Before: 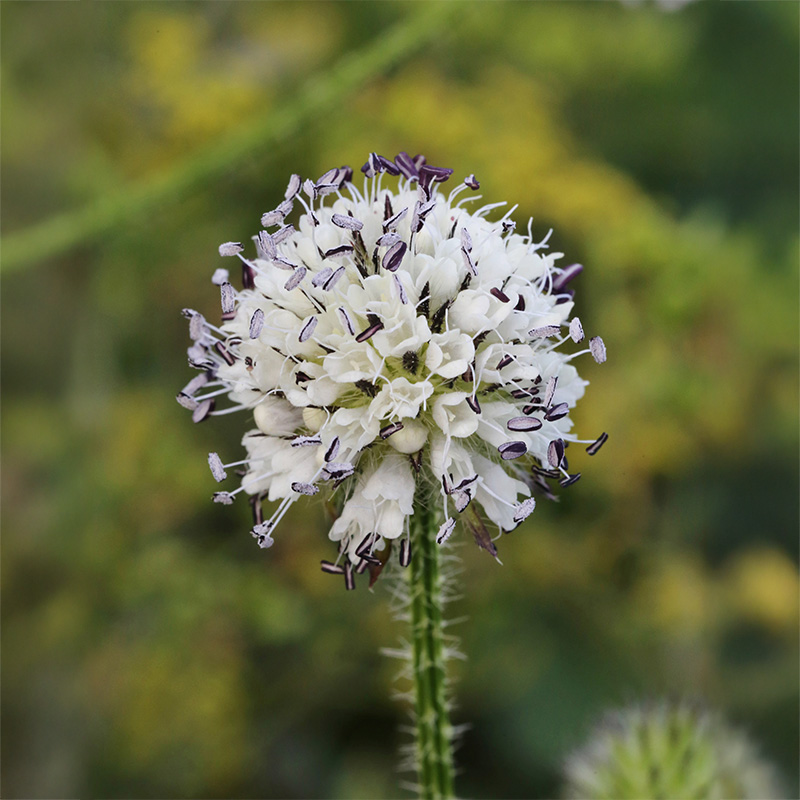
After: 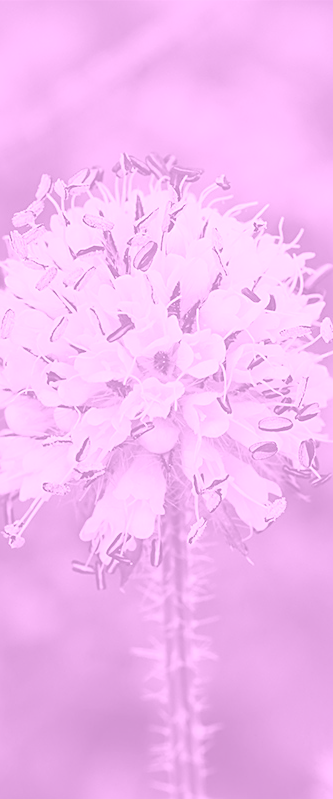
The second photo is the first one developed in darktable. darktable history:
colorize: hue 331.2°, saturation 75%, source mix 30.28%, lightness 70.52%, version 1
sharpen: on, module defaults
crop: left 31.229%, right 27.105%
